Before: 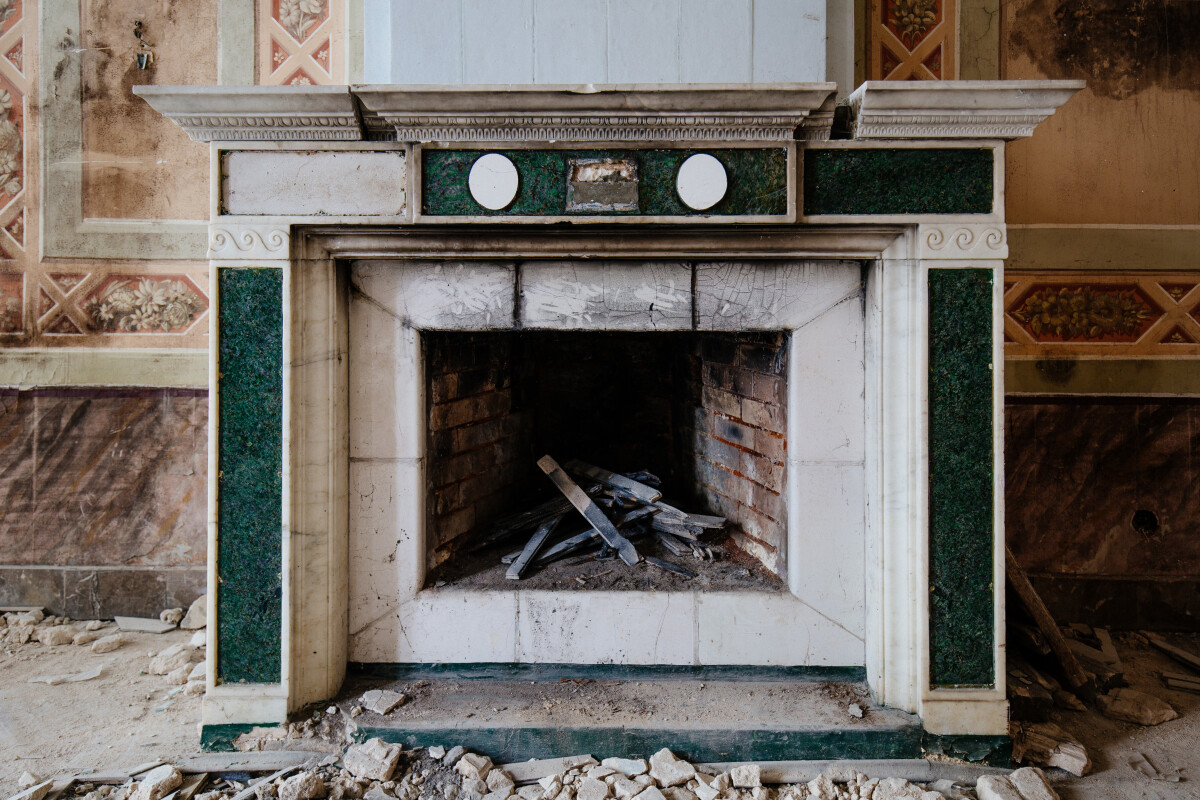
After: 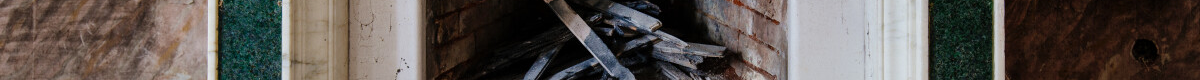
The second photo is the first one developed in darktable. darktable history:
crop and rotate: top 59.084%, bottom 30.916%
shadows and highlights: shadows 29.61, highlights -30.47, low approximation 0.01, soften with gaussian
